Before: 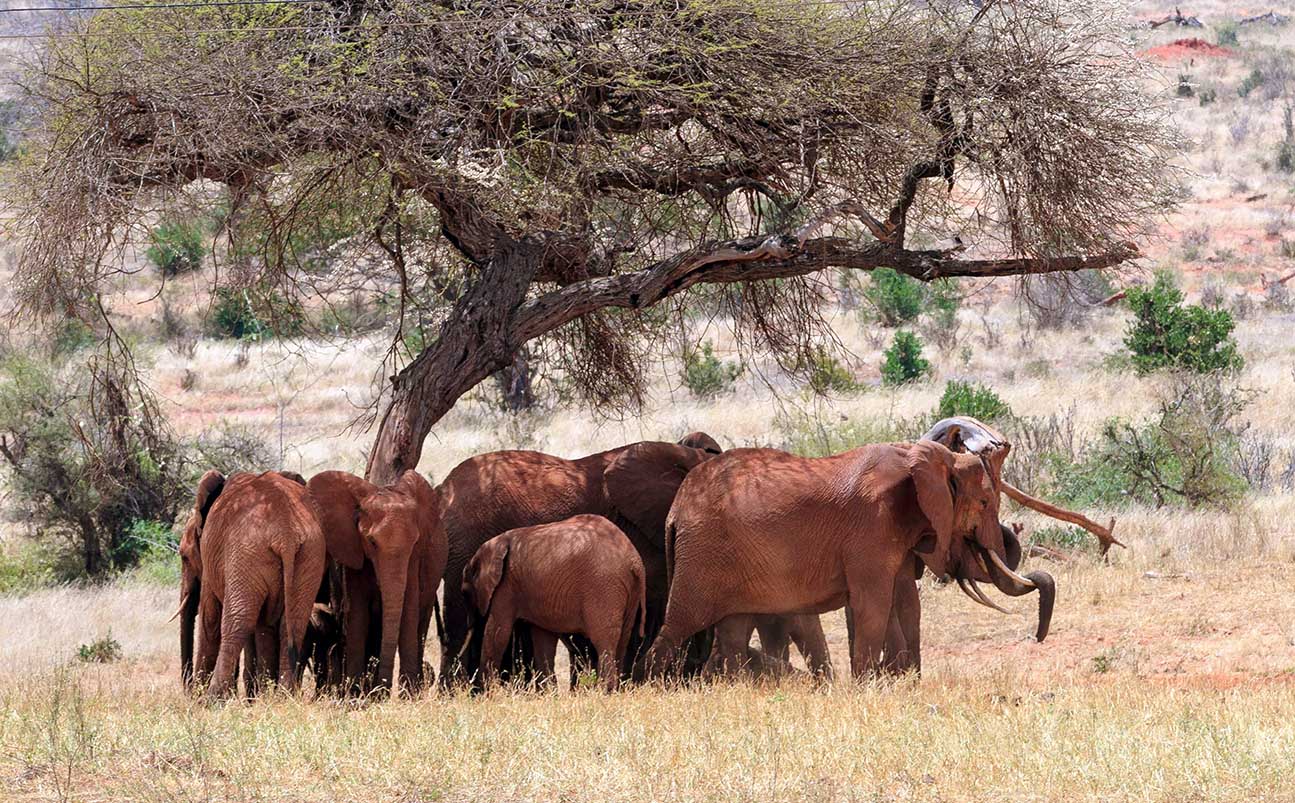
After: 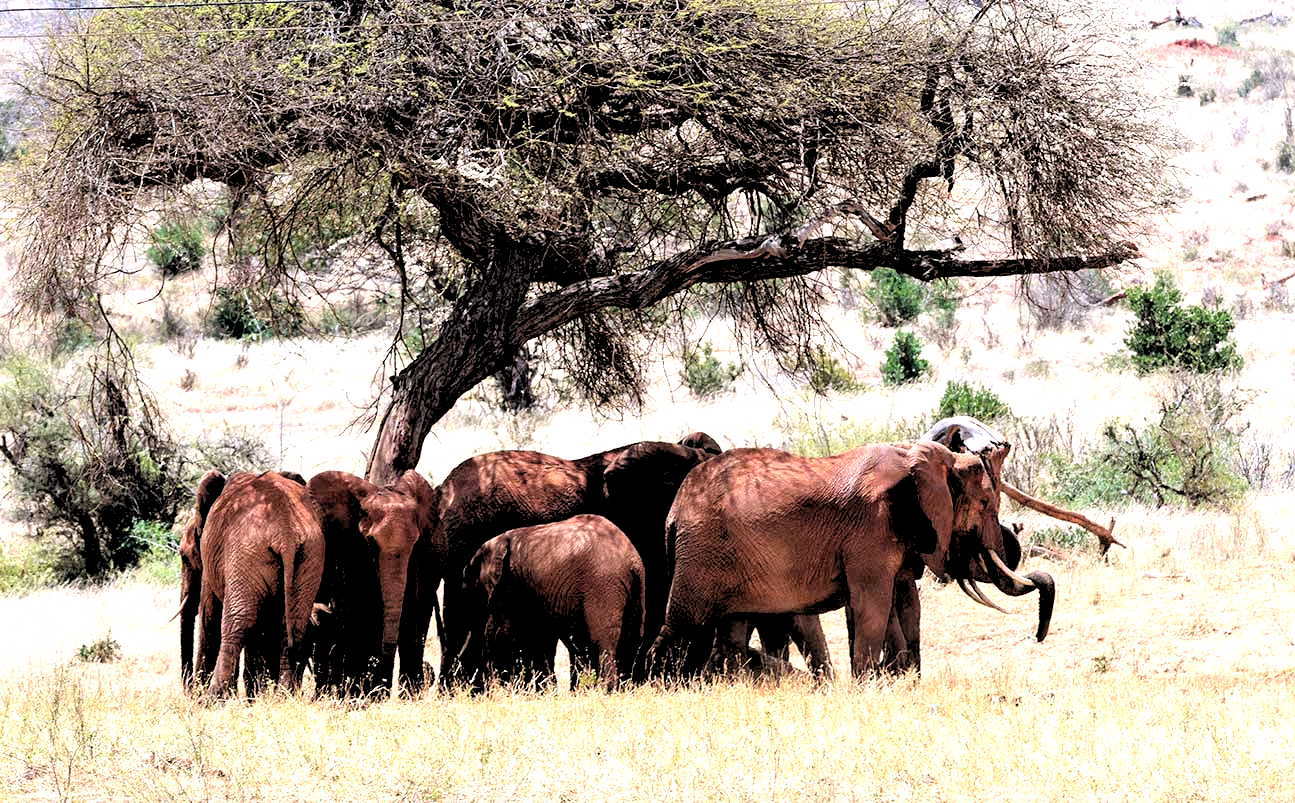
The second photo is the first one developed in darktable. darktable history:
rgb levels: levels [[0.029, 0.461, 0.922], [0, 0.5, 1], [0, 0.5, 1]]
exposure: exposure 0.178 EV, compensate exposure bias true, compensate highlight preservation false
tone equalizer: -8 EV -0.75 EV, -7 EV -0.7 EV, -6 EV -0.6 EV, -5 EV -0.4 EV, -3 EV 0.4 EV, -2 EV 0.6 EV, -1 EV 0.7 EV, +0 EV 0.75 EV, edges refinement/feathering 500, mask exposure compensation -1.57 EV, preserve details no
